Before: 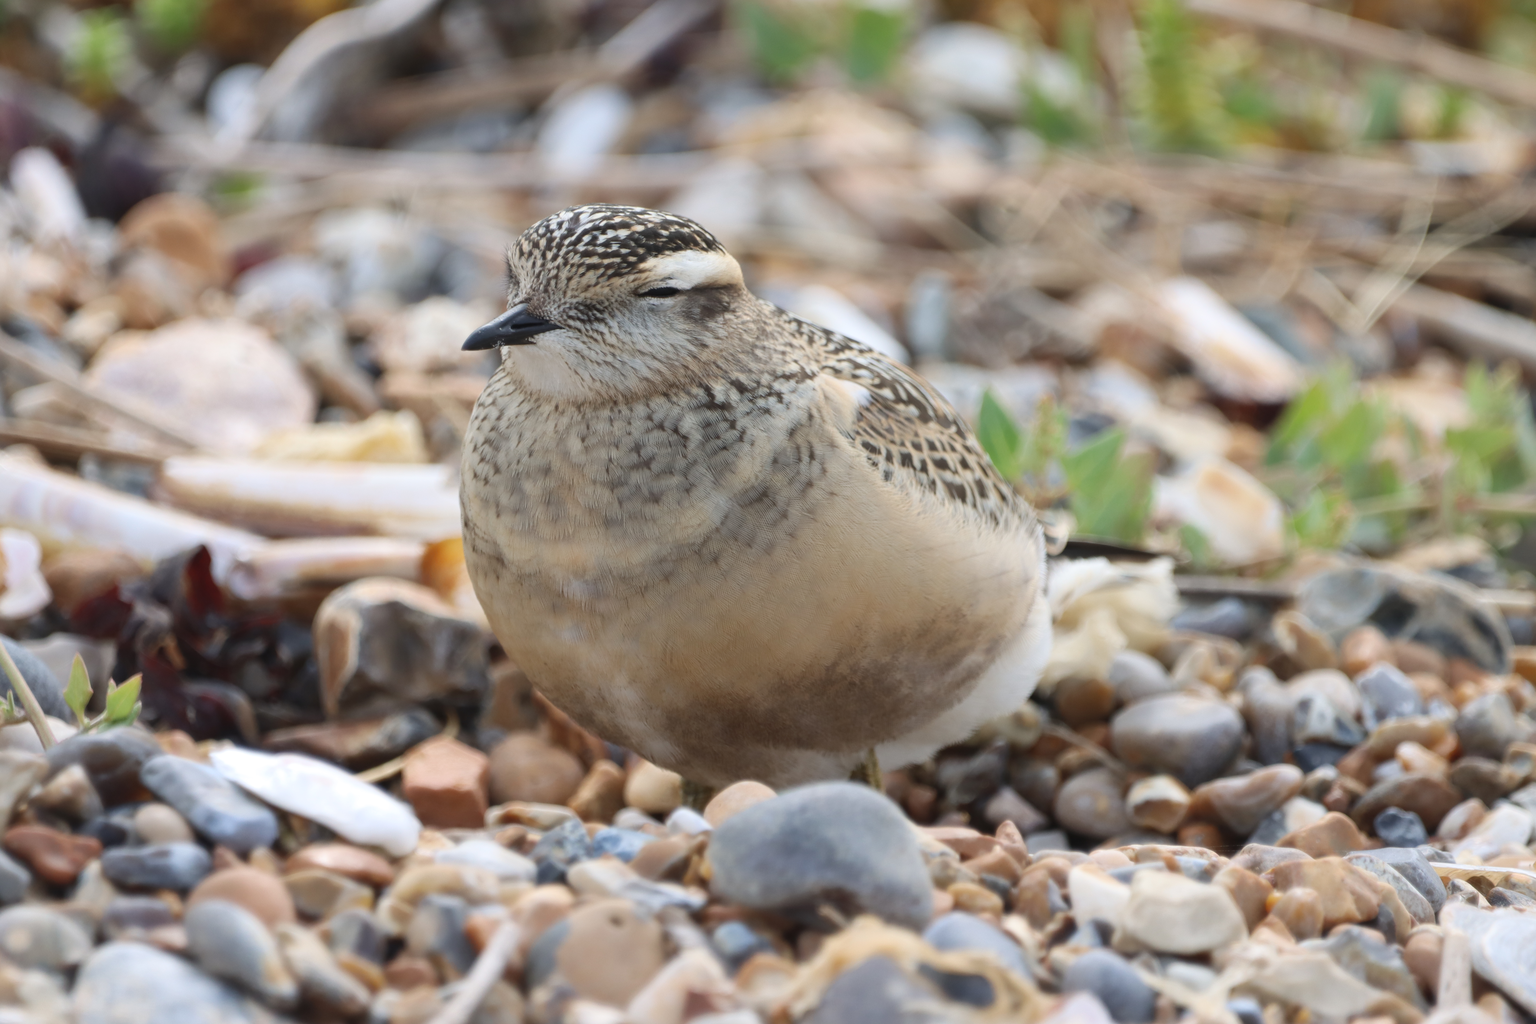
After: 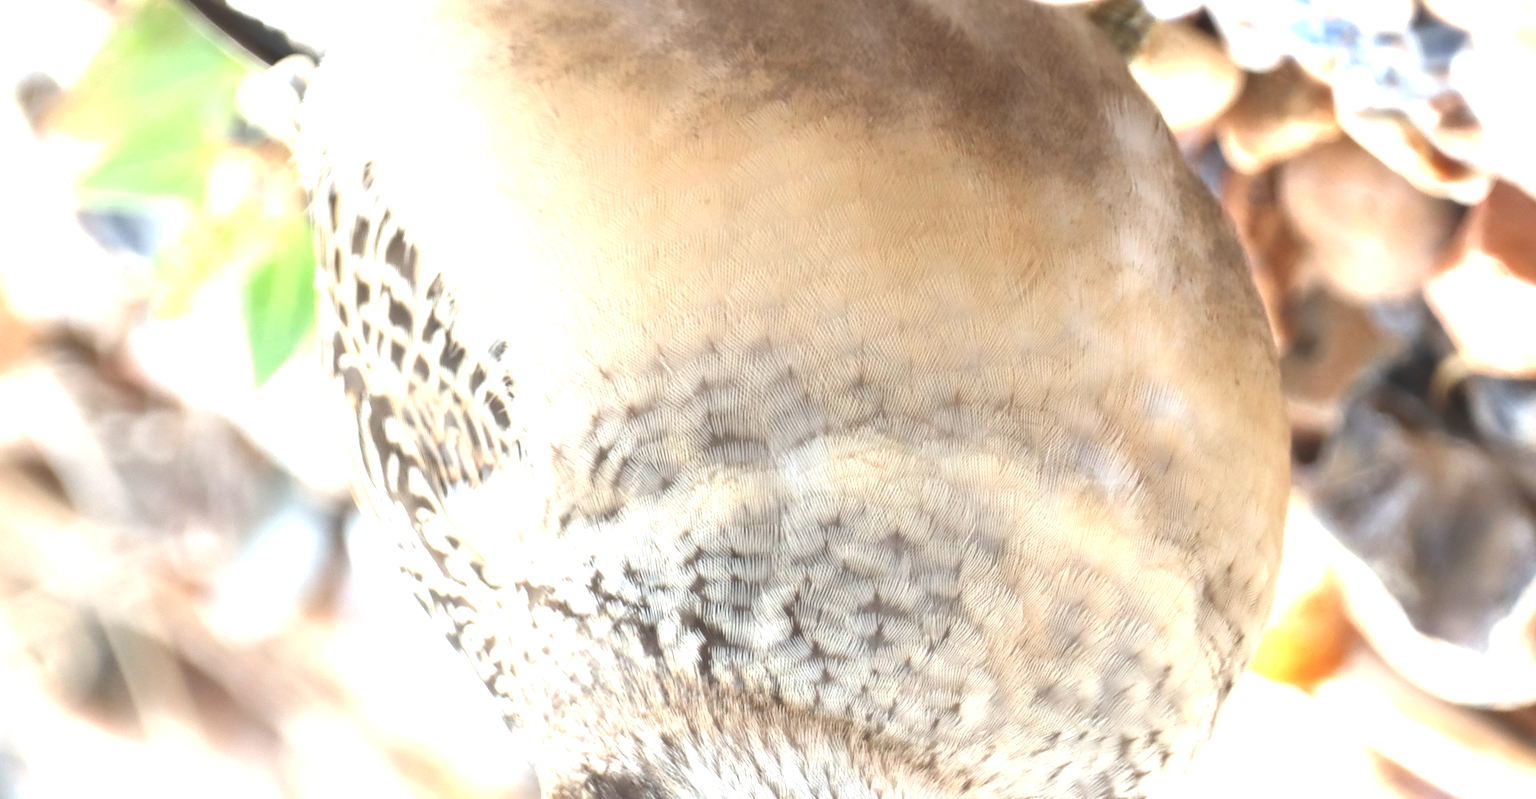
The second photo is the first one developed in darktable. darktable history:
exposure: black level correction 0, exposure 1.682 EV, compensate highlight preservation false
crop and rotate: angle 148.66°, left 9.163%, top 15.587%, right 4.565%, bottom 17.052%
